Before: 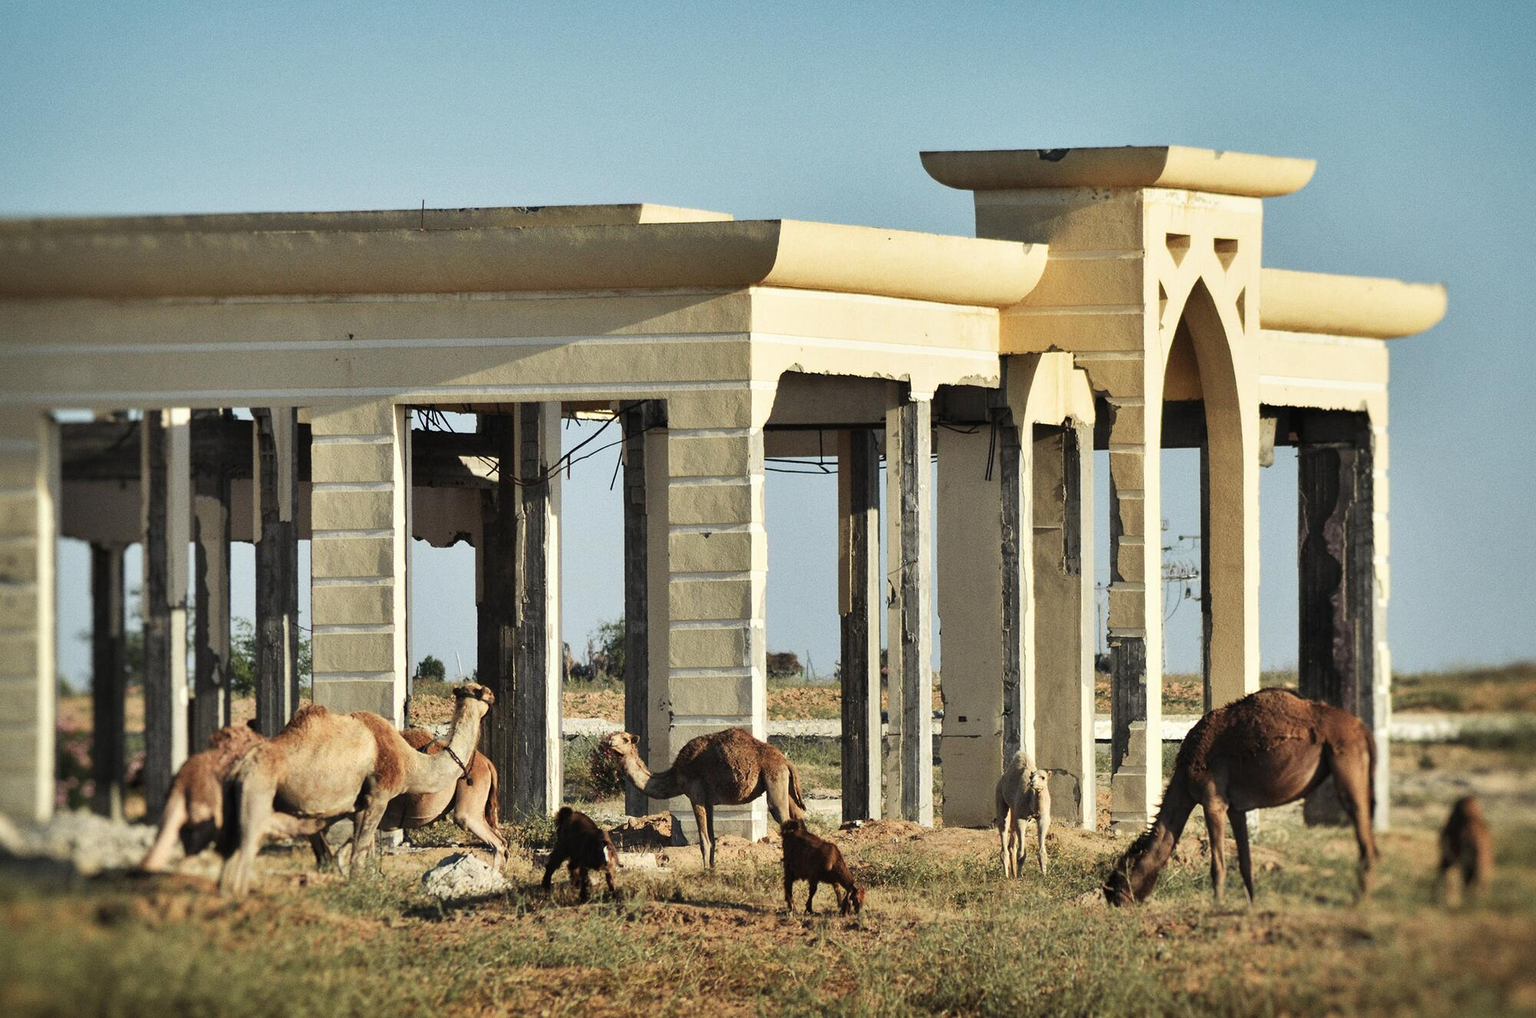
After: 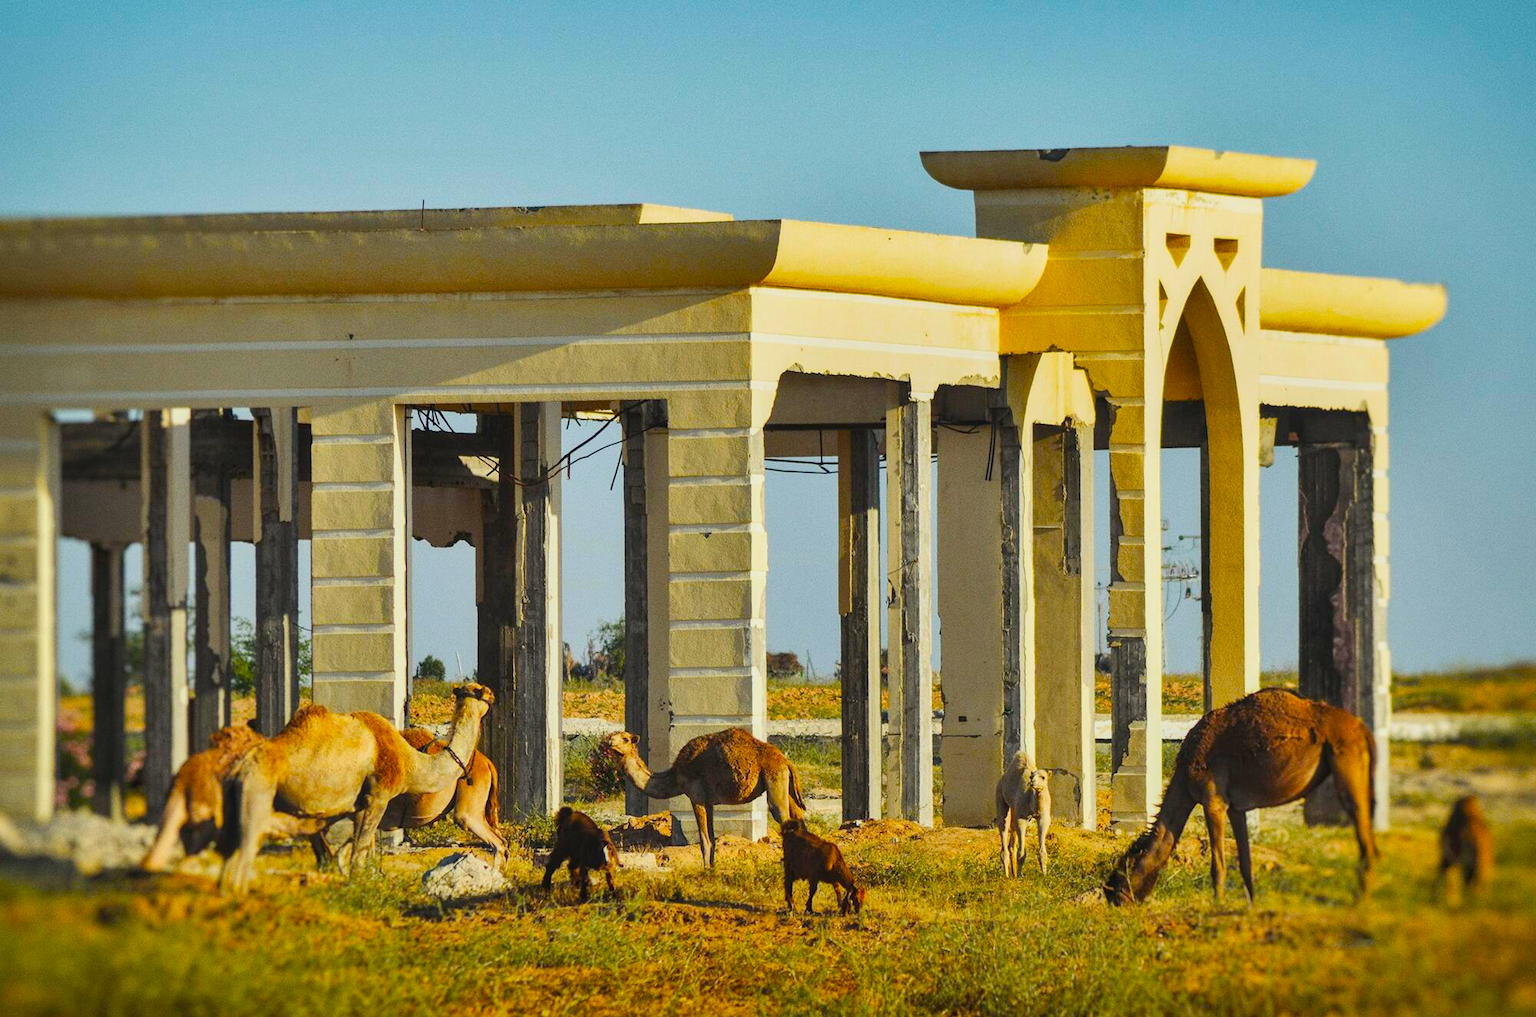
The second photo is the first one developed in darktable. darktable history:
color balance: input saturation 134.34%, contrast -10.04%, contrast fulcrum 19.67%, output saturation 133.51%
local contrast: detail 110%
